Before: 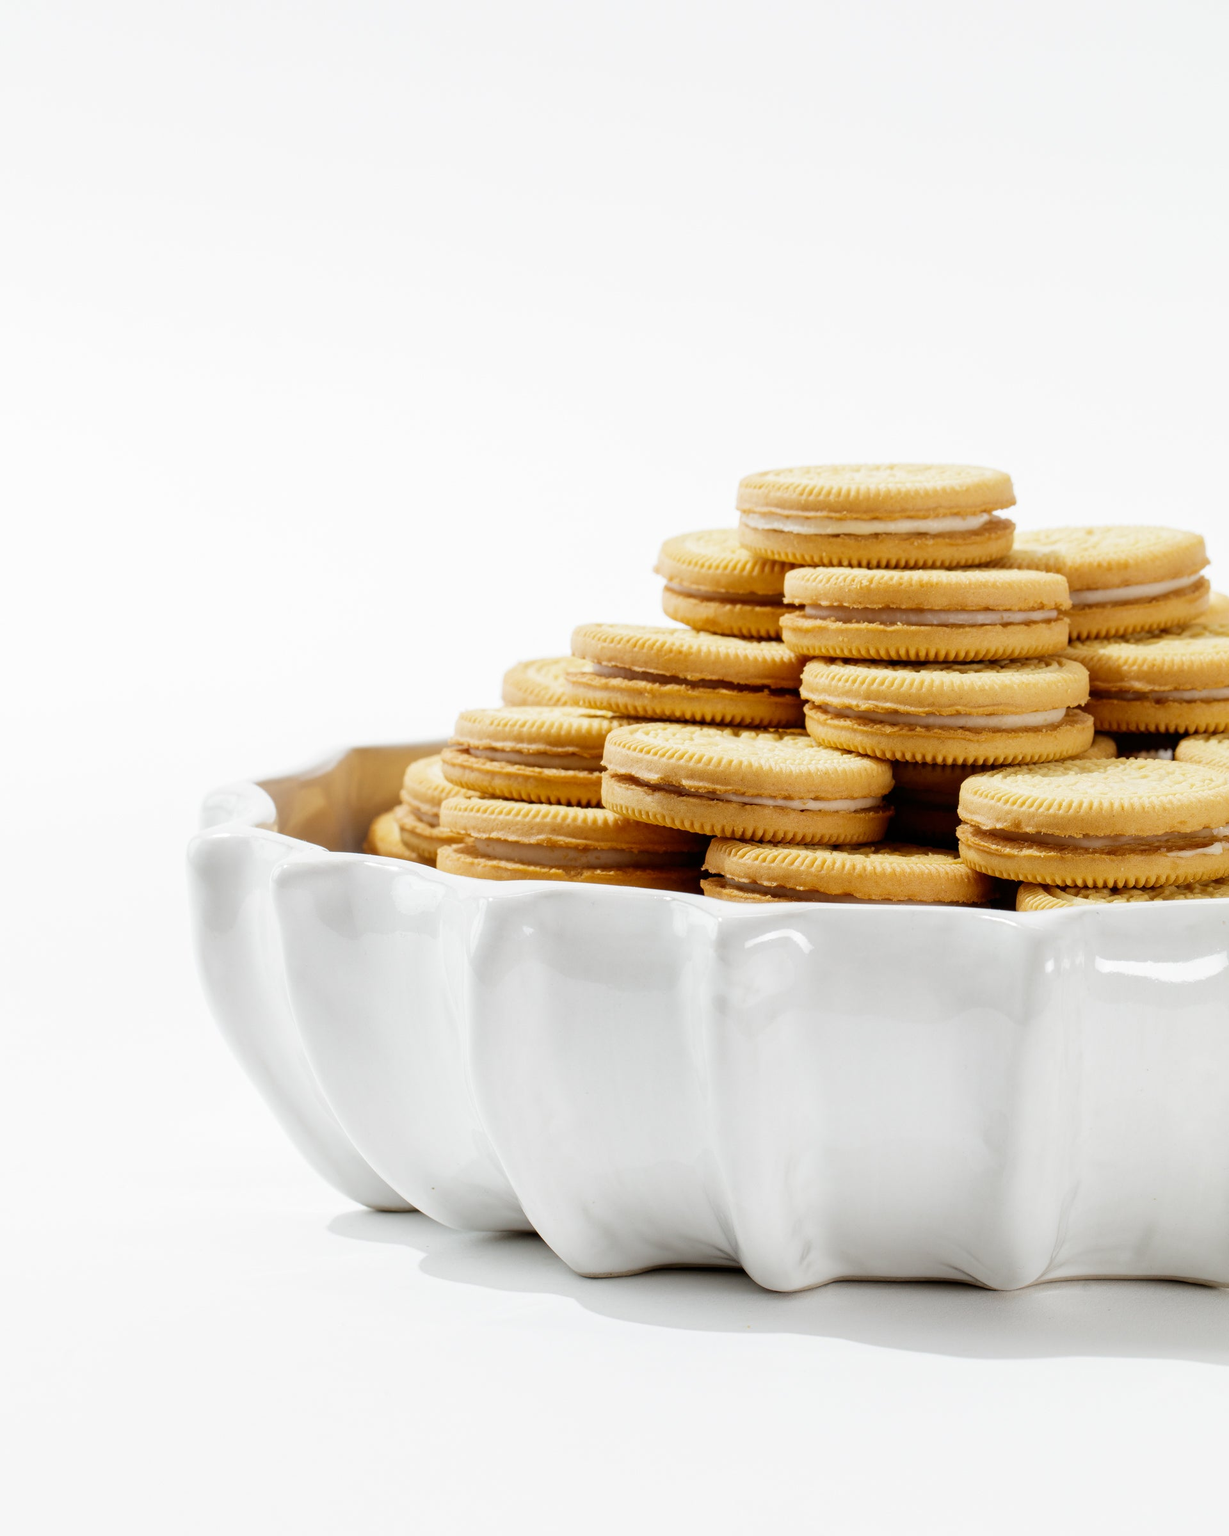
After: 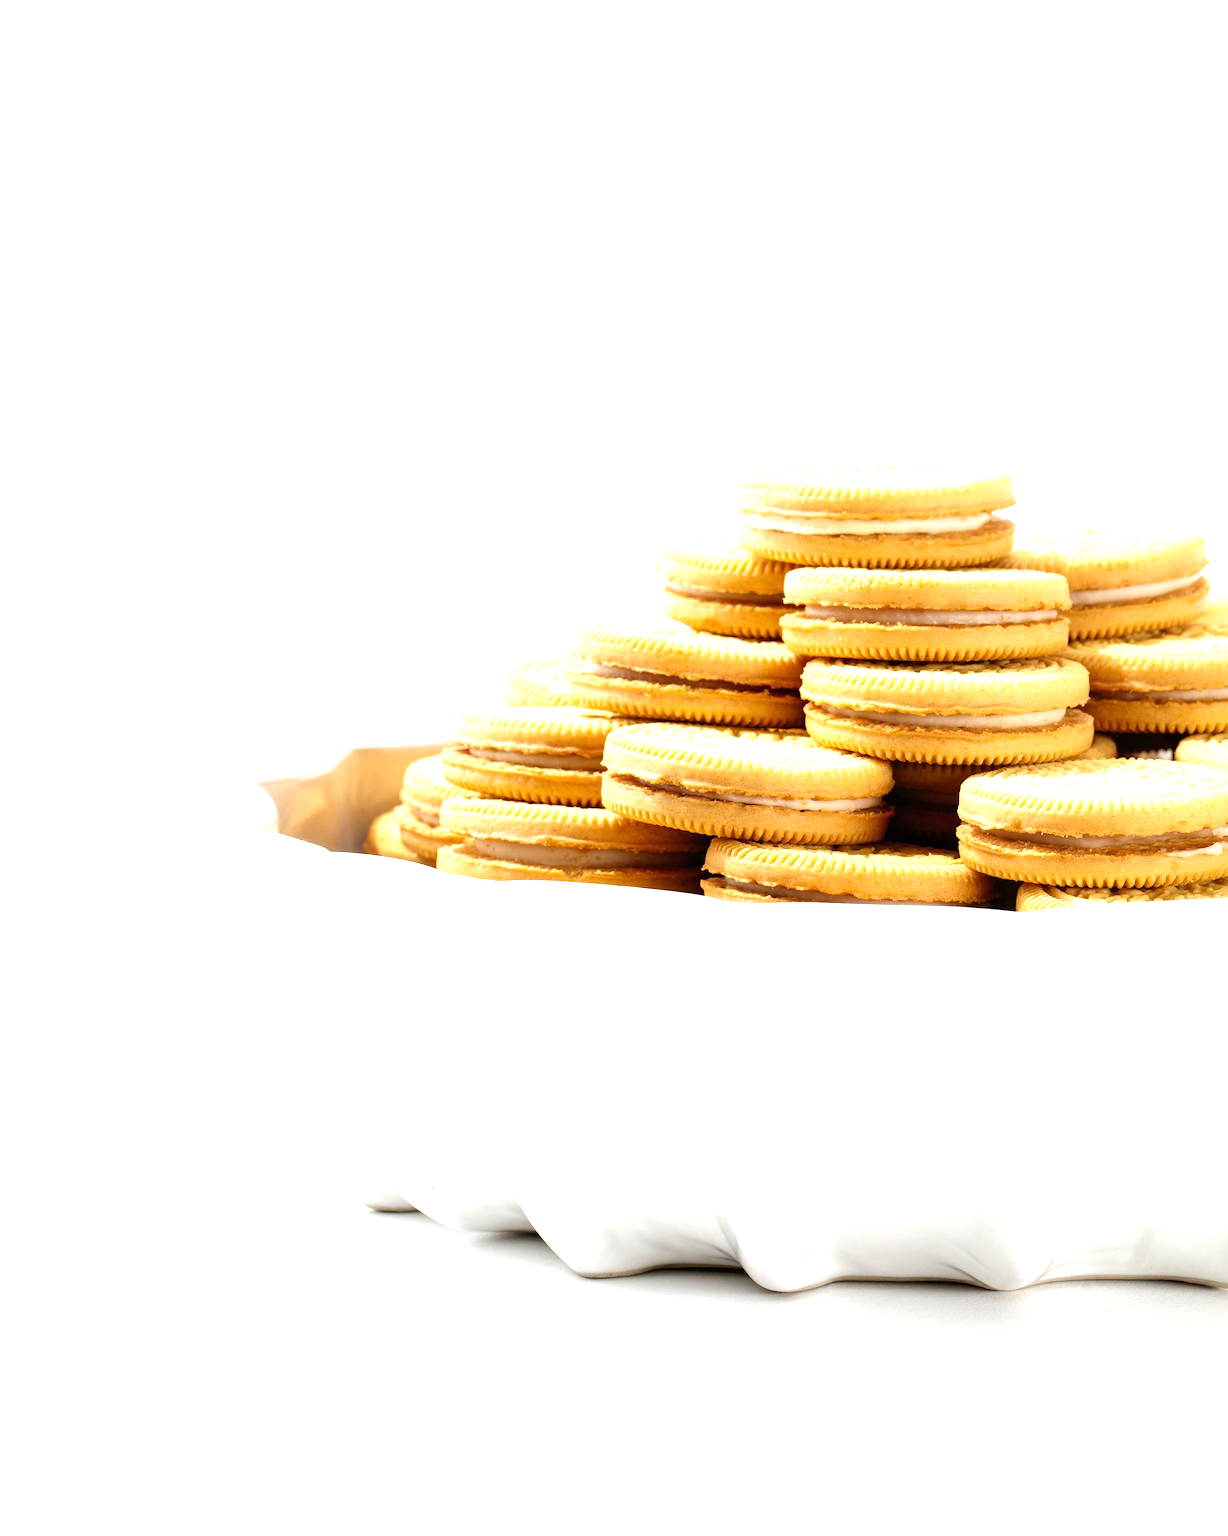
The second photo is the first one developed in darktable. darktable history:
exposure: black level correction 0, exposure 1 EV, compensate highlight preservation false
color zones: curves: ch0 [(0, 0.5) (0.143, 0.5) (0.286, 0.5) (0.429, 0.5) (0.571, 0.5) (0.714, 0.476) (0.857, 0.5) (1, 0.5)]; ch2 [(0, 0.5) (0.143, 0.5) (0.286, 0.5) (0.429, 0.5) (0.571, 0.5) (0.714, 0.487) (0.857, 0.5) (1, 0.5)]
